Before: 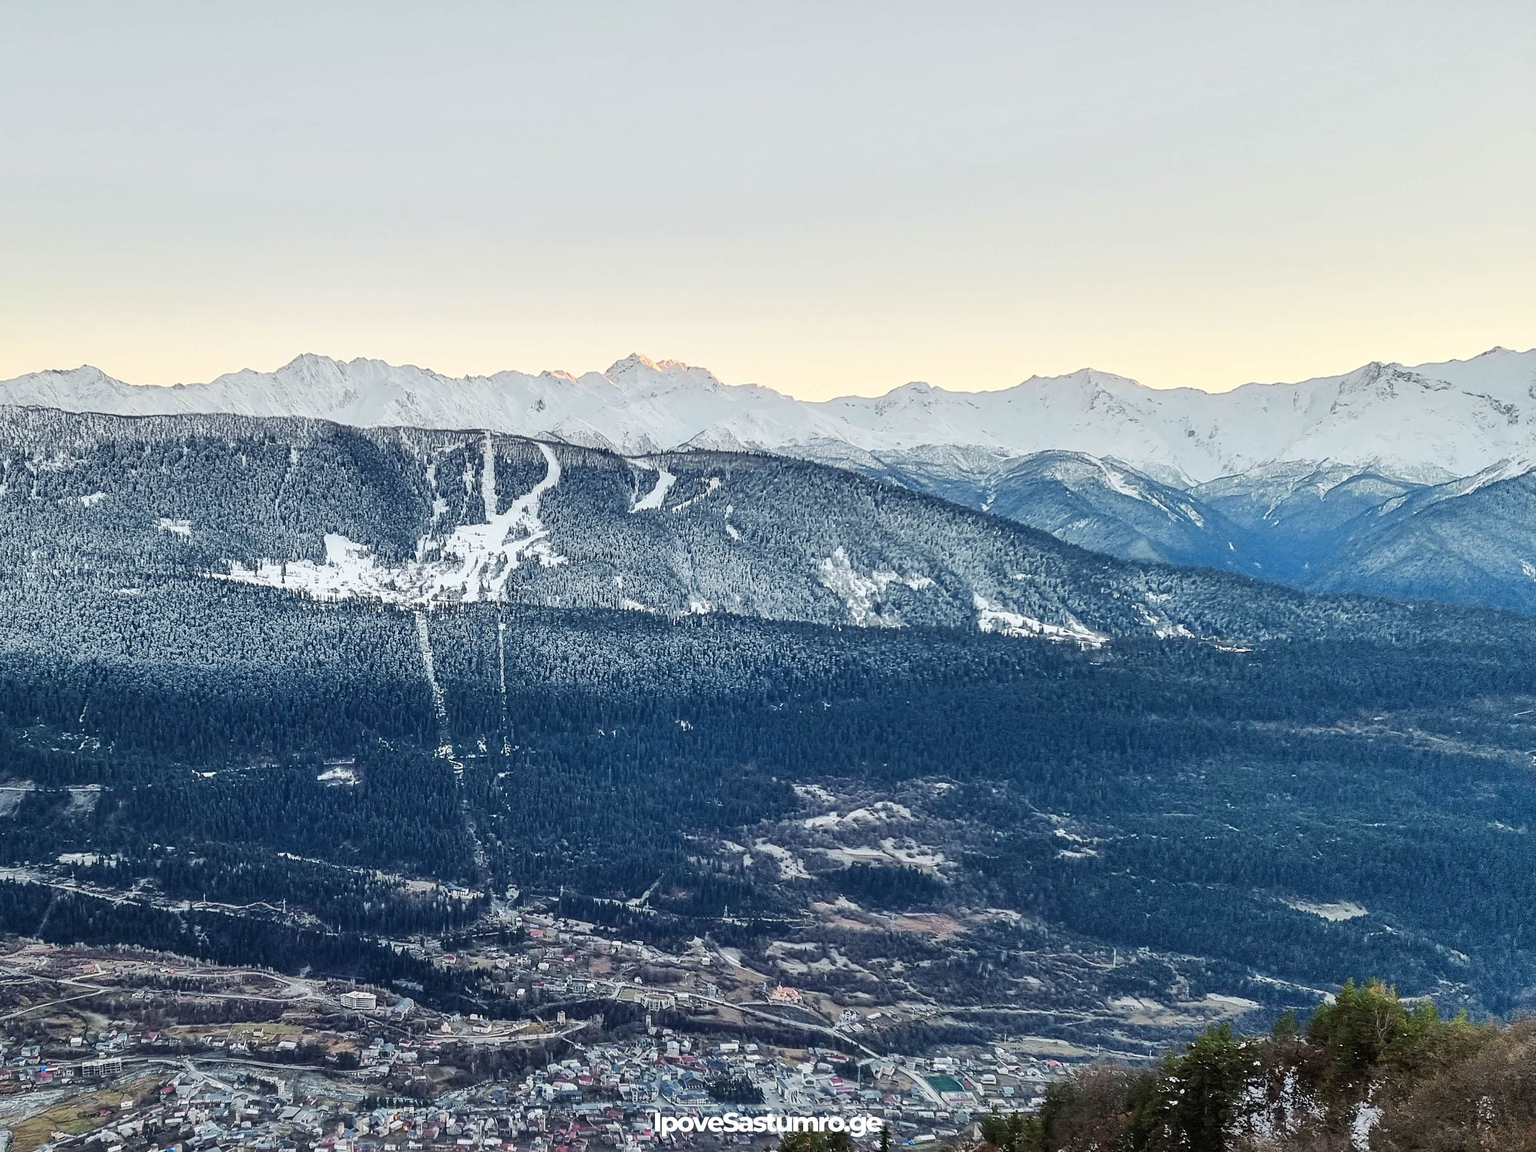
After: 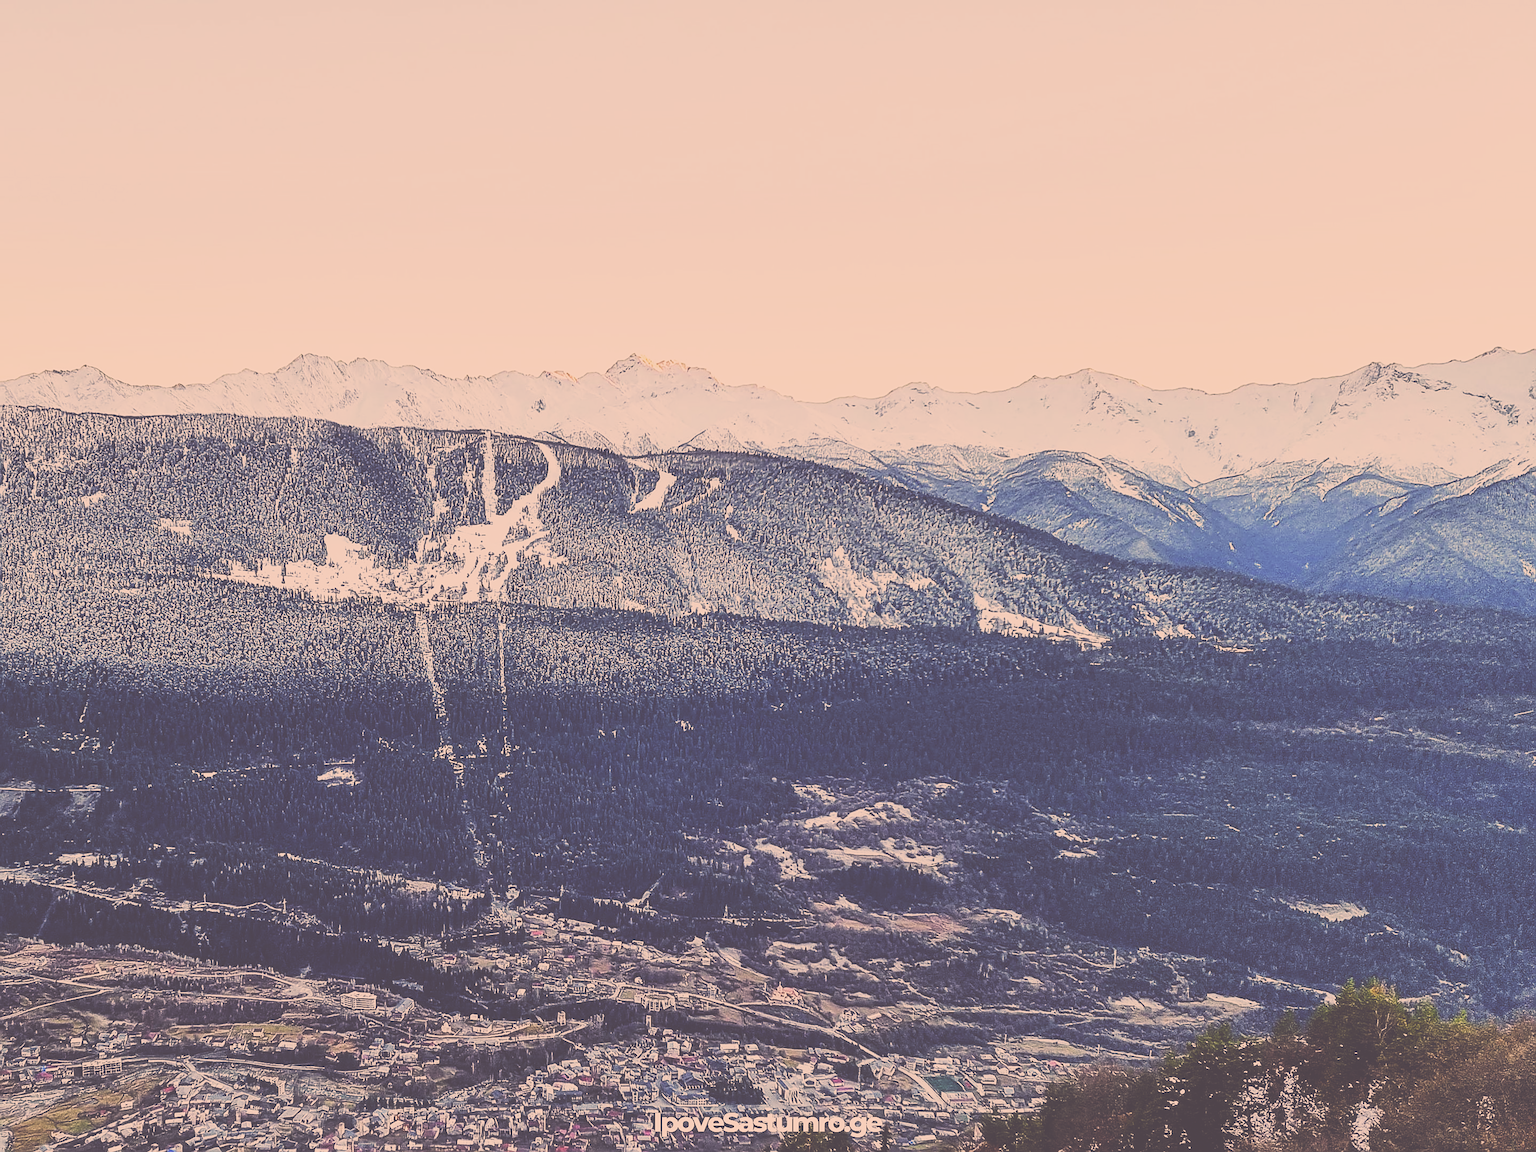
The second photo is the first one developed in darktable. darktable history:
color correction: highlights a* 19.59, highlights b* 27.49, shadows a* 3.46, shadows b* -17.28, saturation 0.73
base curve: curves: ch0 [(0, 0.036) (0.007, 0.037) (0.604, 0.887) (1, 1)], preserve colors none
sharpen: radius 1.4, amount 1.25, threshold 0.7
contrast brightness saturation: contrast -0.28
